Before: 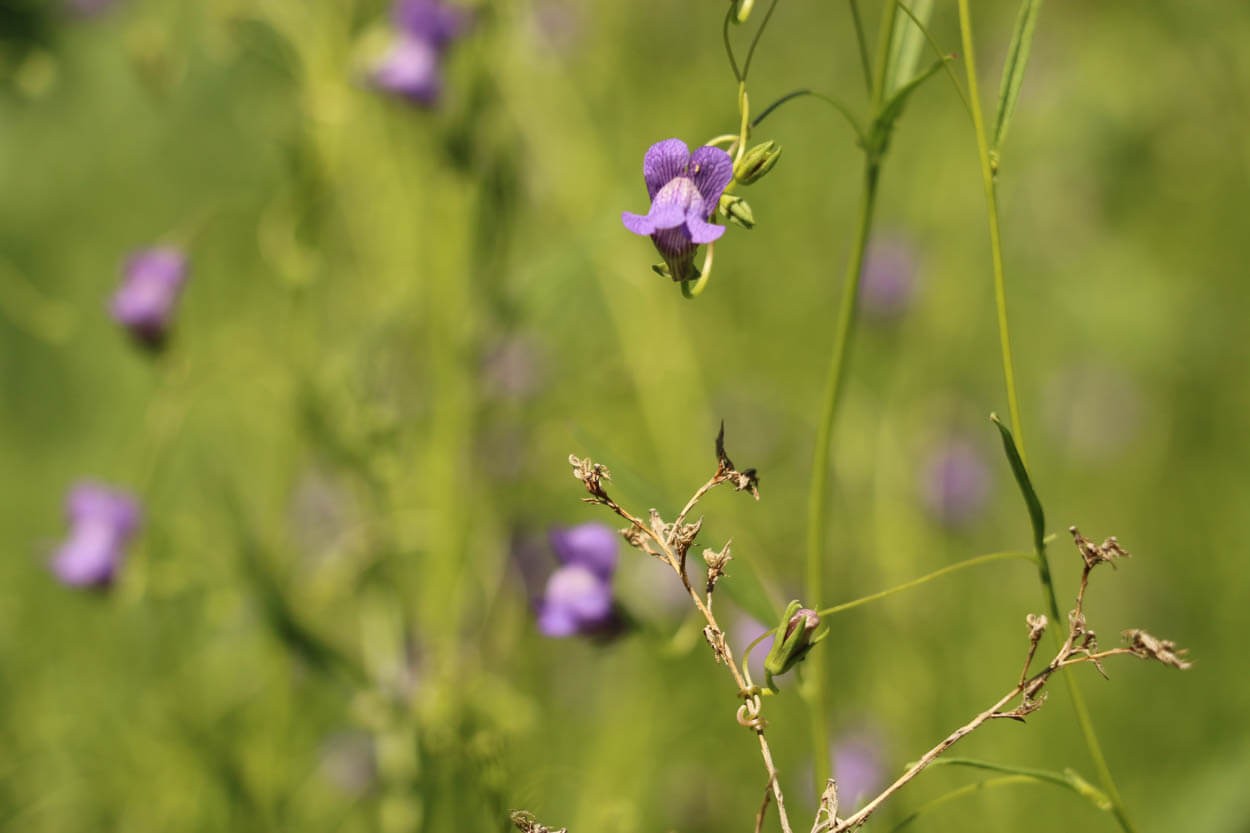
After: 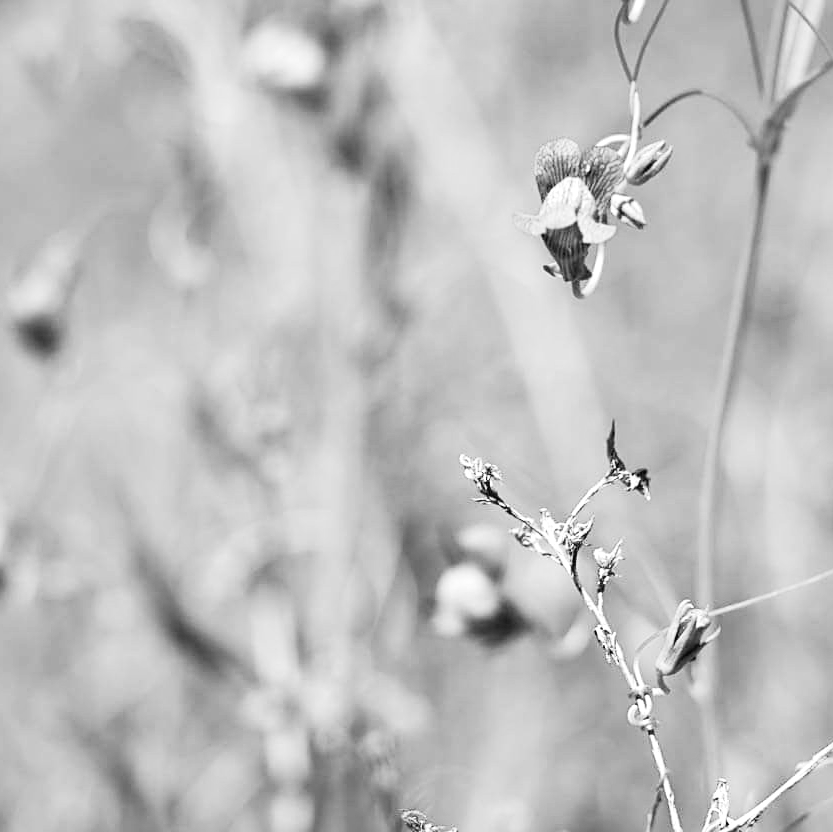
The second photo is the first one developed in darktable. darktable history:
crop and rotate: left 8.786%, right 24.548%
monochrome: on, module defaults
sharpen: on, module defaults
exposure: black level correction 0, exposure 0.7 EV, compensate exposure bias true, compensate highlight preservation false
tone curve: curves: ch0 [(0, 0.013) (0.054, 0.018) (0.205, 0.191) (0.289, 0.292) (0.39, 0.424) (0.493, 0.551) (0.647, 0.752) (0.796, 0.887) (1, 0.998)]; ch1 [(0, 0) (0.371, 0.339) (0.477, 0.452) (0.494, 0.495) (0.501, 0.501) (0.51, 0.516) (0.54, 0.557) (0.572, 0.605) (0.625, 0.687) (0.774, 0.841) (1, 1)]; ch2 [(0, 0) (0.32, 0.281) (0.403, 0.399) (0.441, 0.428) (0.47, 0.469) (0.498, 0.496) (0.524, 0.543) (0.551, 0.579) (0.633, 0.665) (0.7, 0.711) (1, 1)], color space Lab, independent channels, preserve colors none
